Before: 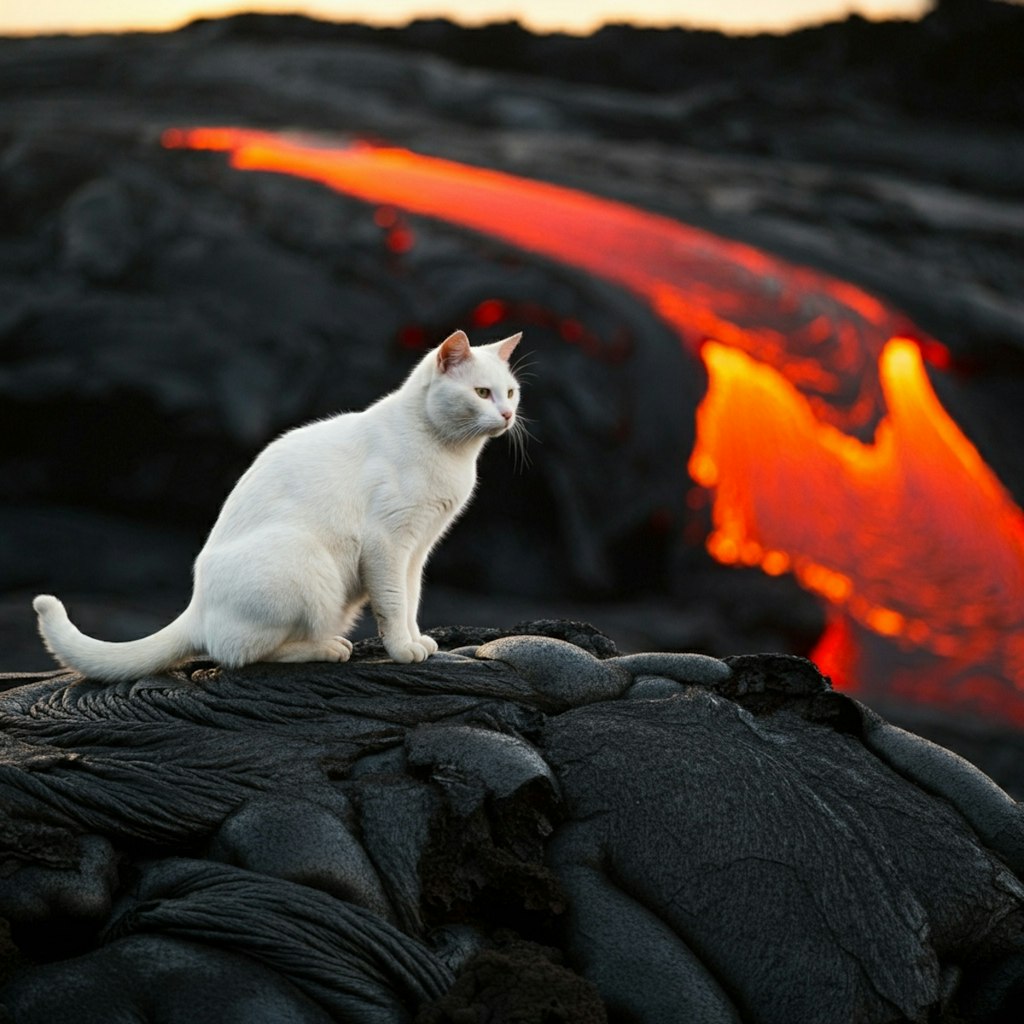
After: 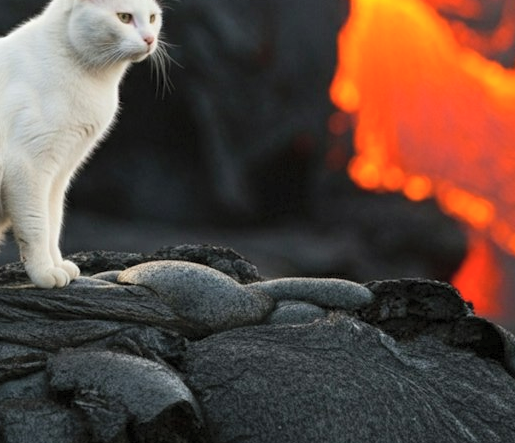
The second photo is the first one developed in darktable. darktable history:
fill light: on, module defaults
contrast brightness saturation: brightness 0.15
crop: left 35.03%, top 36.625%, right 14.663%, bottom 20.057%
